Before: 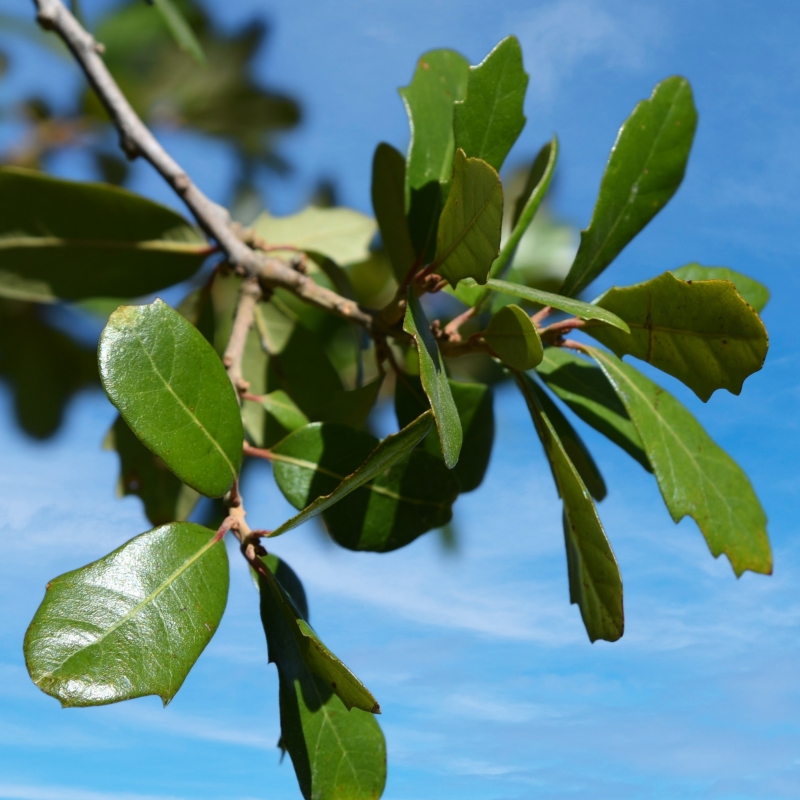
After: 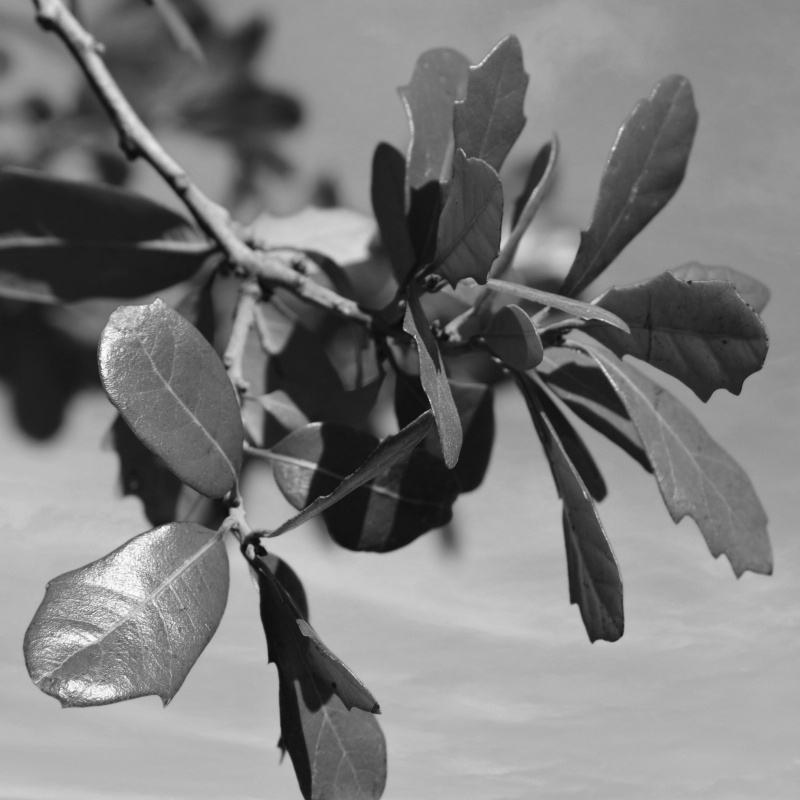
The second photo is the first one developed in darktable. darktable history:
white balance: red 0.766, blue 1.537
monochrome: on, module defaults
tone equalizer: -8 EV -0.55 EV
